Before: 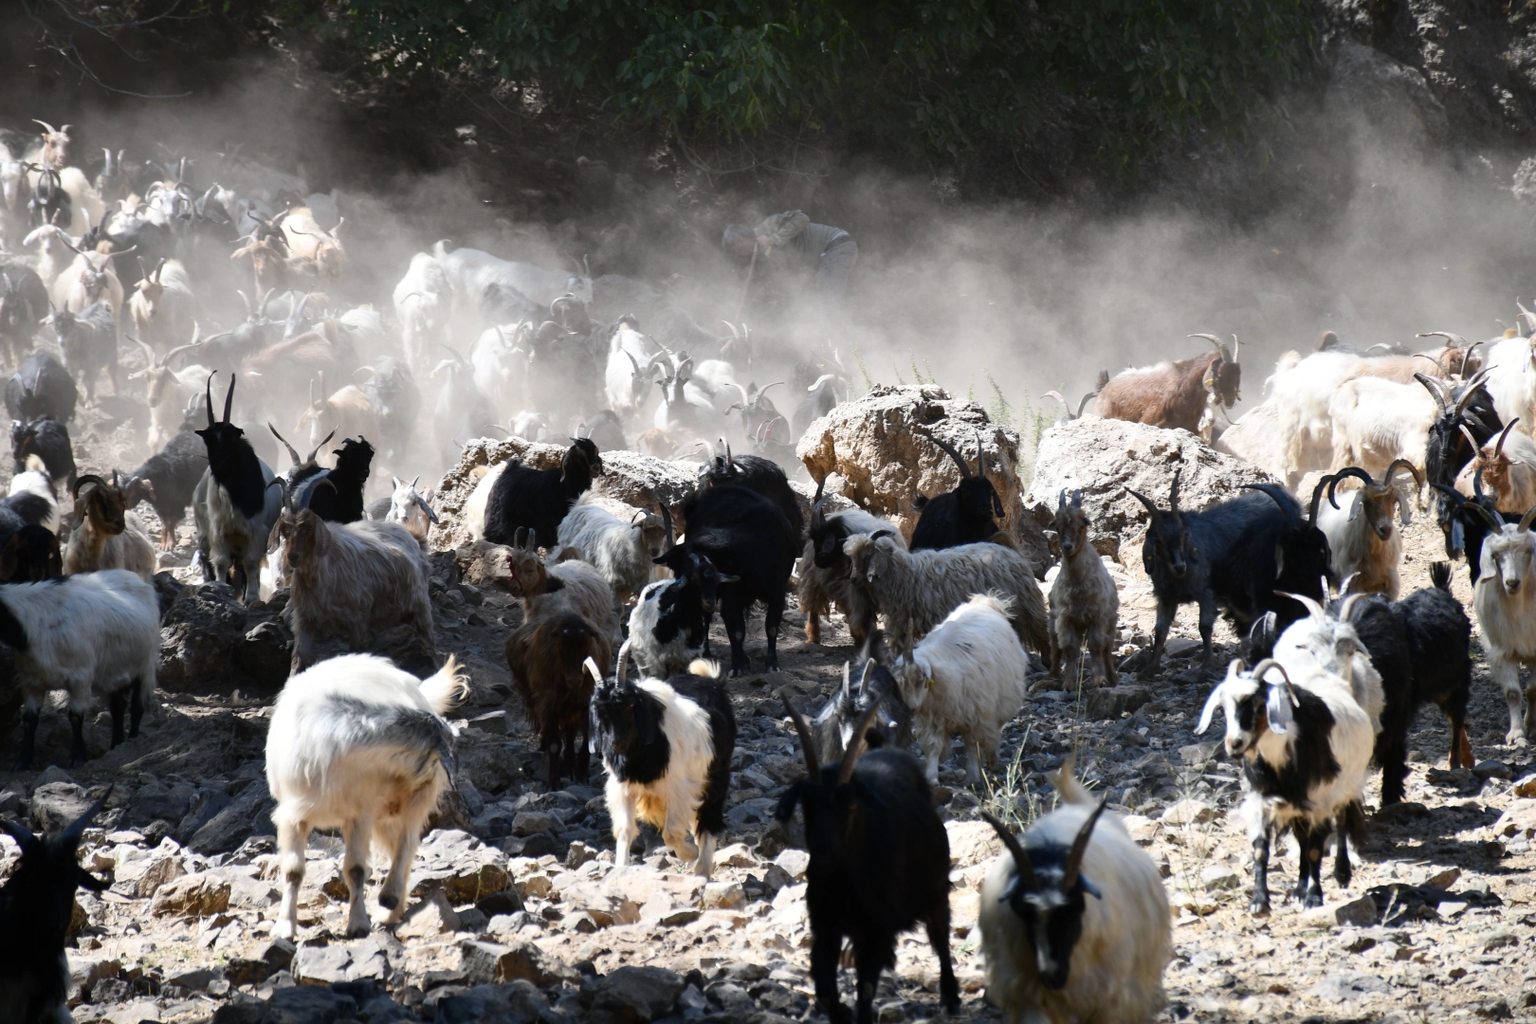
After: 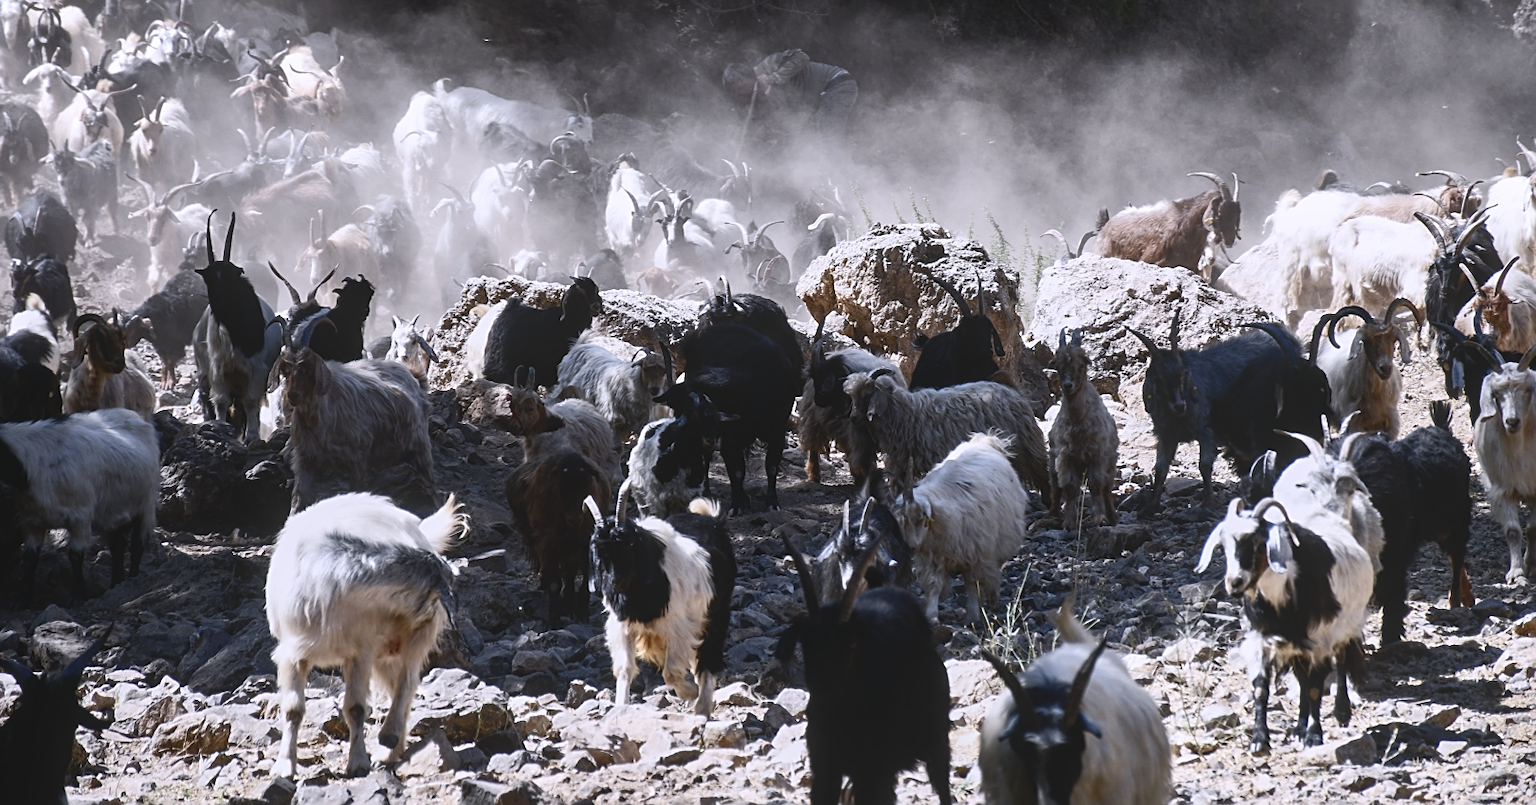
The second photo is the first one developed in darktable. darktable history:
sharpen: on, module defaults
white balance: red 1.004, blue 1.096
color balance rgb: perceptual saturation grading › highlights -31.88%, perceptual saturation grading › mid-tones 5.8%, perceptual saturation grading › shadows 18.12%, perceptual brilliance grading › highlights 3.62%, perceptual brilliance grading › mid-tones -18.12%, perceptual brilliance grading › shadows -41.3%
local contrast: highlights 48%, shadows 0%, detail 100%
crop and rotate: top 15.774%, bottom 5.506%
